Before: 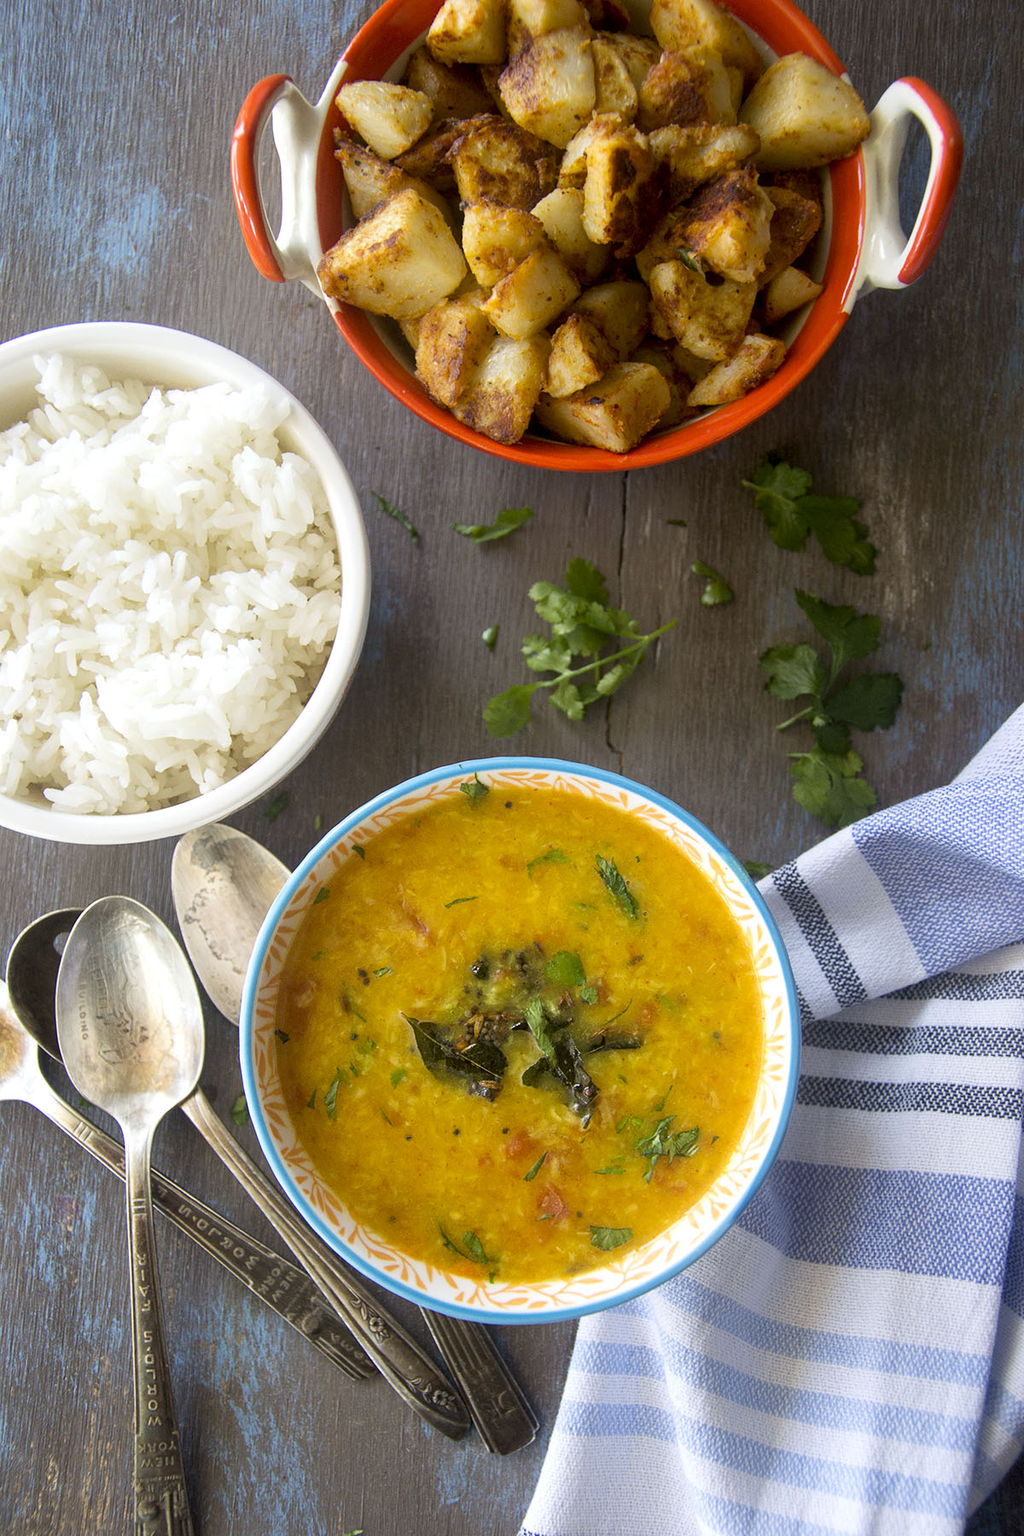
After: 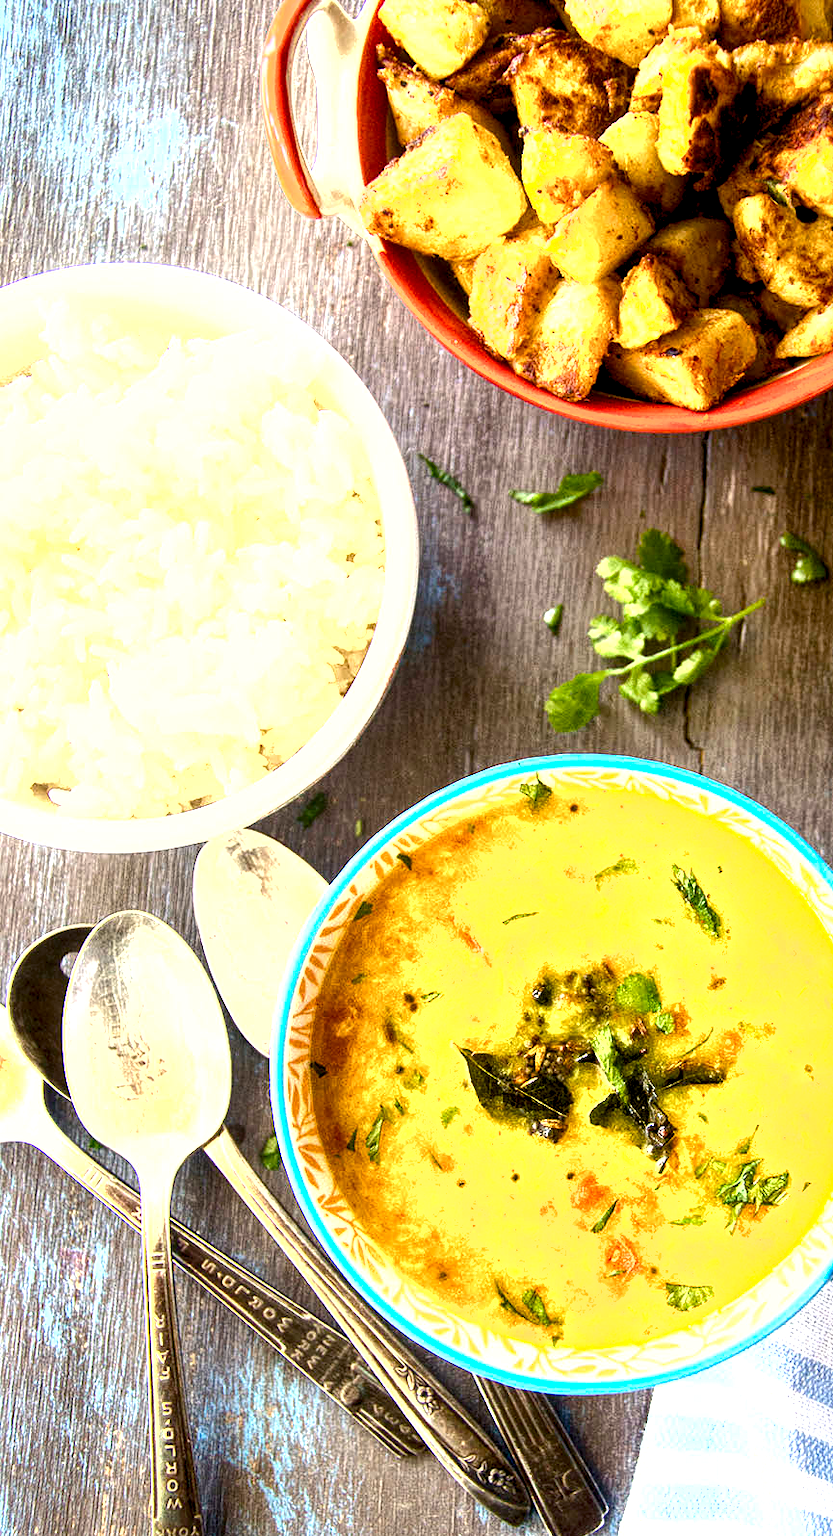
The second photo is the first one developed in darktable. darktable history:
crop: top 5.782%, right 27.845%, bottom 5.598%
exposure: black level correction 0, exposure 1.28 EV, compensate highlight preservation false
contrast brightness saturation: contrast 0.079, saturation 0.019
color balance rgb: shadows lift › luminance -20.225%, highlights gain › chroma 3.052%, highlights gain › hue 78.57°, global offset › luminance -0.495%, linear chroma grading › global chroma 25.519%, perceptual saturation grading › global saturation 20%, perceptual saturation grading › highlights -49.56%, perceptual saturation grading › shadows 25.152%, perceptual brilliance grading › global brilliance 14.277%, perceptual brilliance grading › shadows -35.695%
shadows and highlights: shadows 29.26, highlights -28.88, low approximation 0.01, soften with gaussian
local contrast: highlights 106%, shadows 100%, detail 200%, midtone range 0.2
levels: gray 50.78%, white 99.91%
